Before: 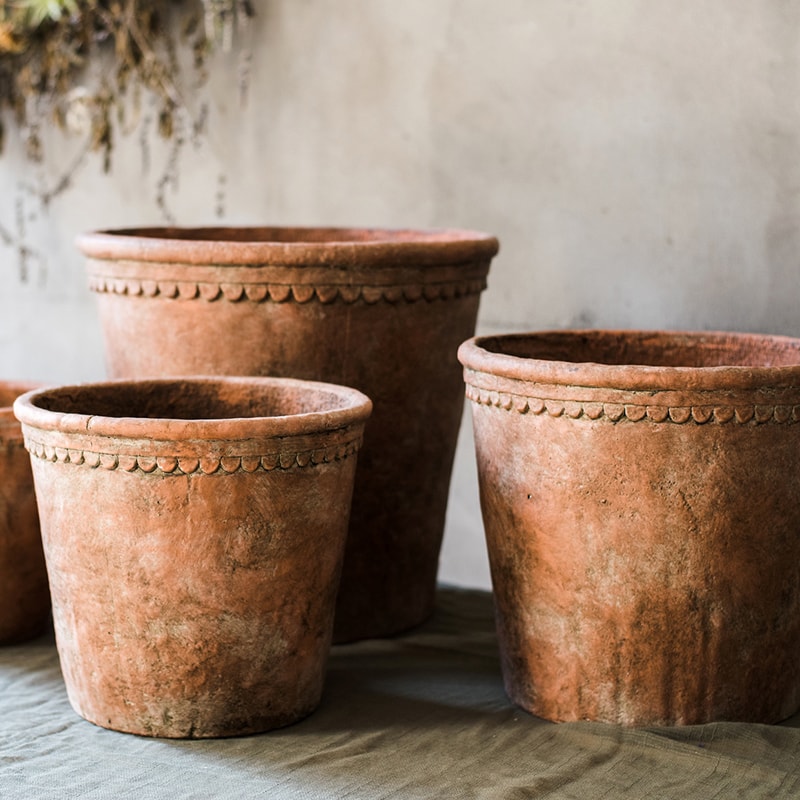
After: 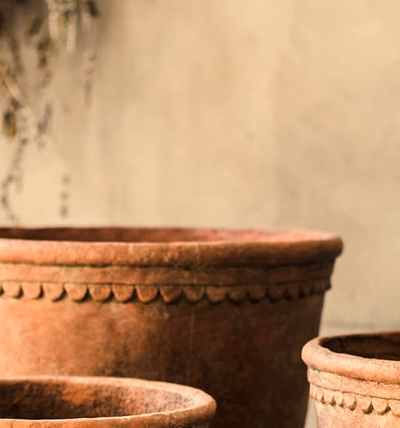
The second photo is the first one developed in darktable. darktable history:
crop: left 19.556%, right 30.401%, bottom 46.458%
white balance: red 1.123, blue 0.83
